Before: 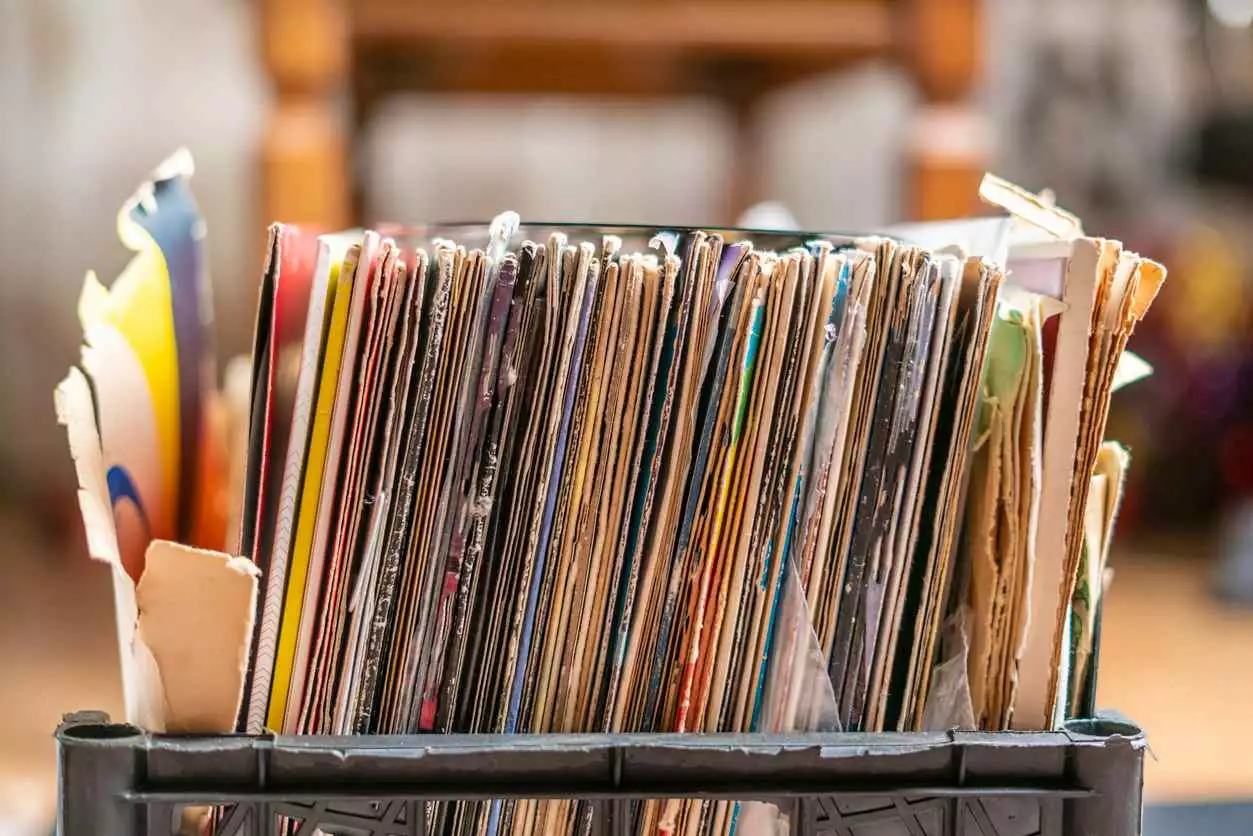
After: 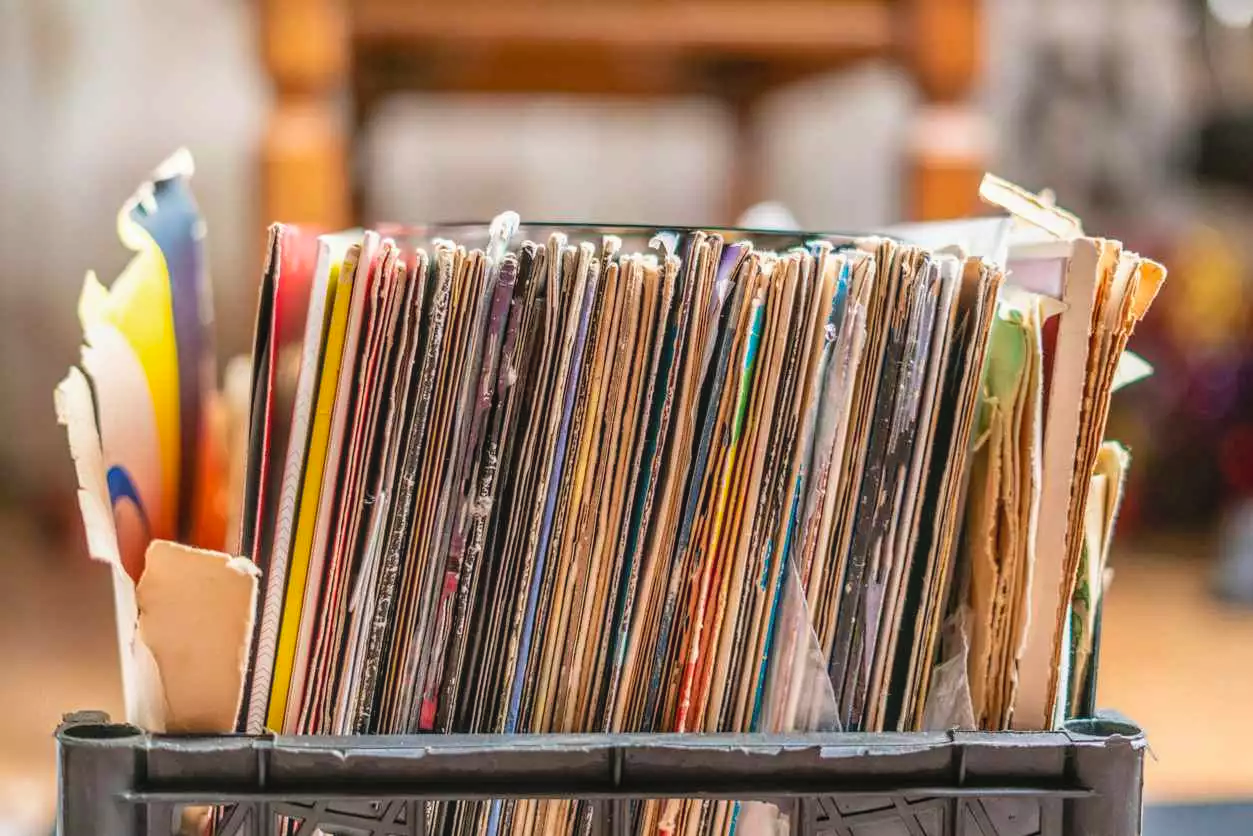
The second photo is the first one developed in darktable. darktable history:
contrast brightness saturation: contrast -0.099, brightness 0.047, saturation 0.082
local contrast: on, module defaults
